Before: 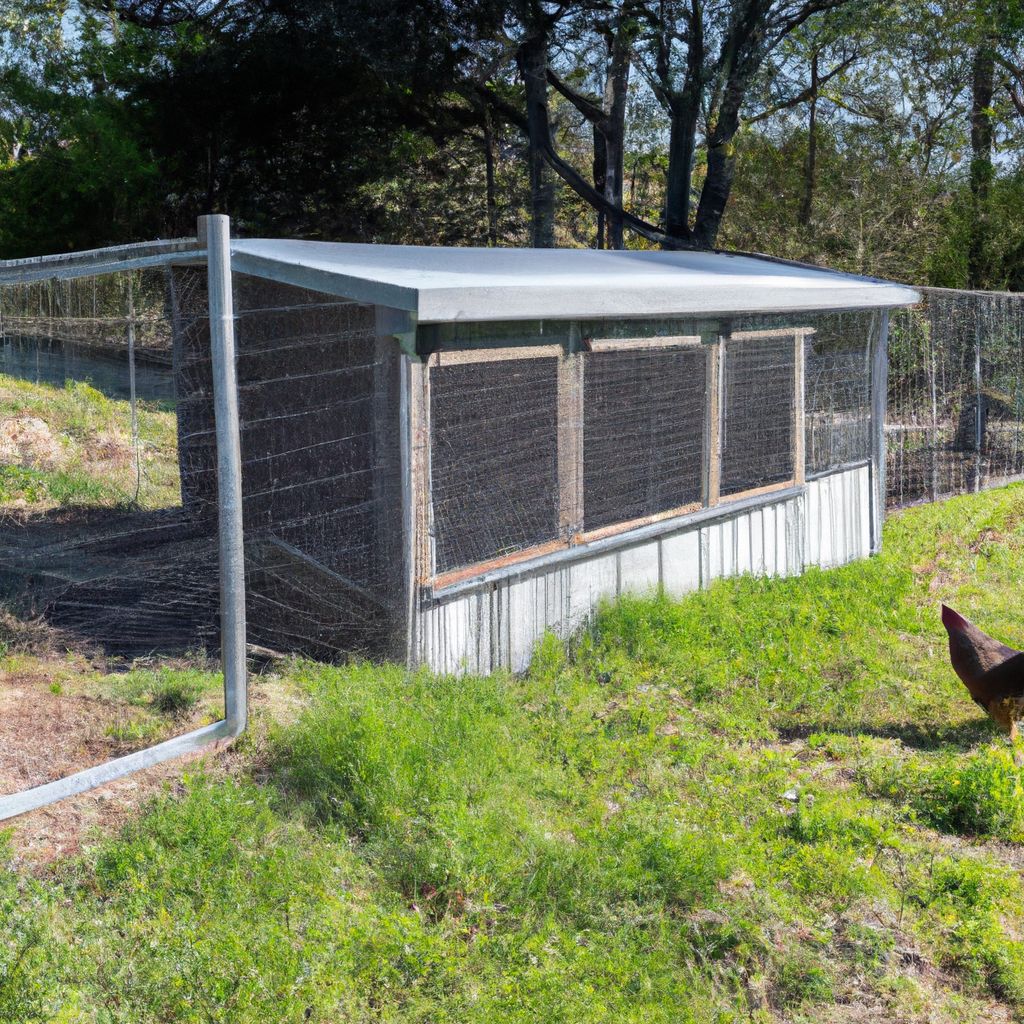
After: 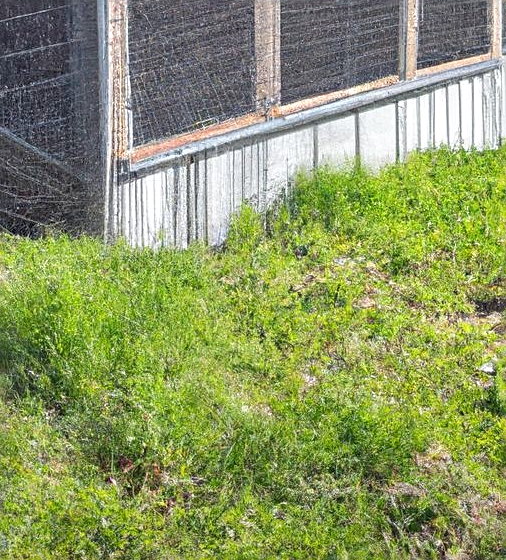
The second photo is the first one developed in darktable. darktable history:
local contrast: on, module defaults
sharpen: on, module defaults
graduated density: rotation -180°, offset 27.42
tone equalizer: -8 EV 1 EV, -7 EV 1 EV, -6 EV 1 EV, -5 EV 1 EV, -4 EV 1 EV, -3 EV 0.75 EV, -2 EV 0.5 EV, -1 EV 0.25 EV
crop: left 29.672%, top 41.786%, right 20.851%, bottom 3.487%
